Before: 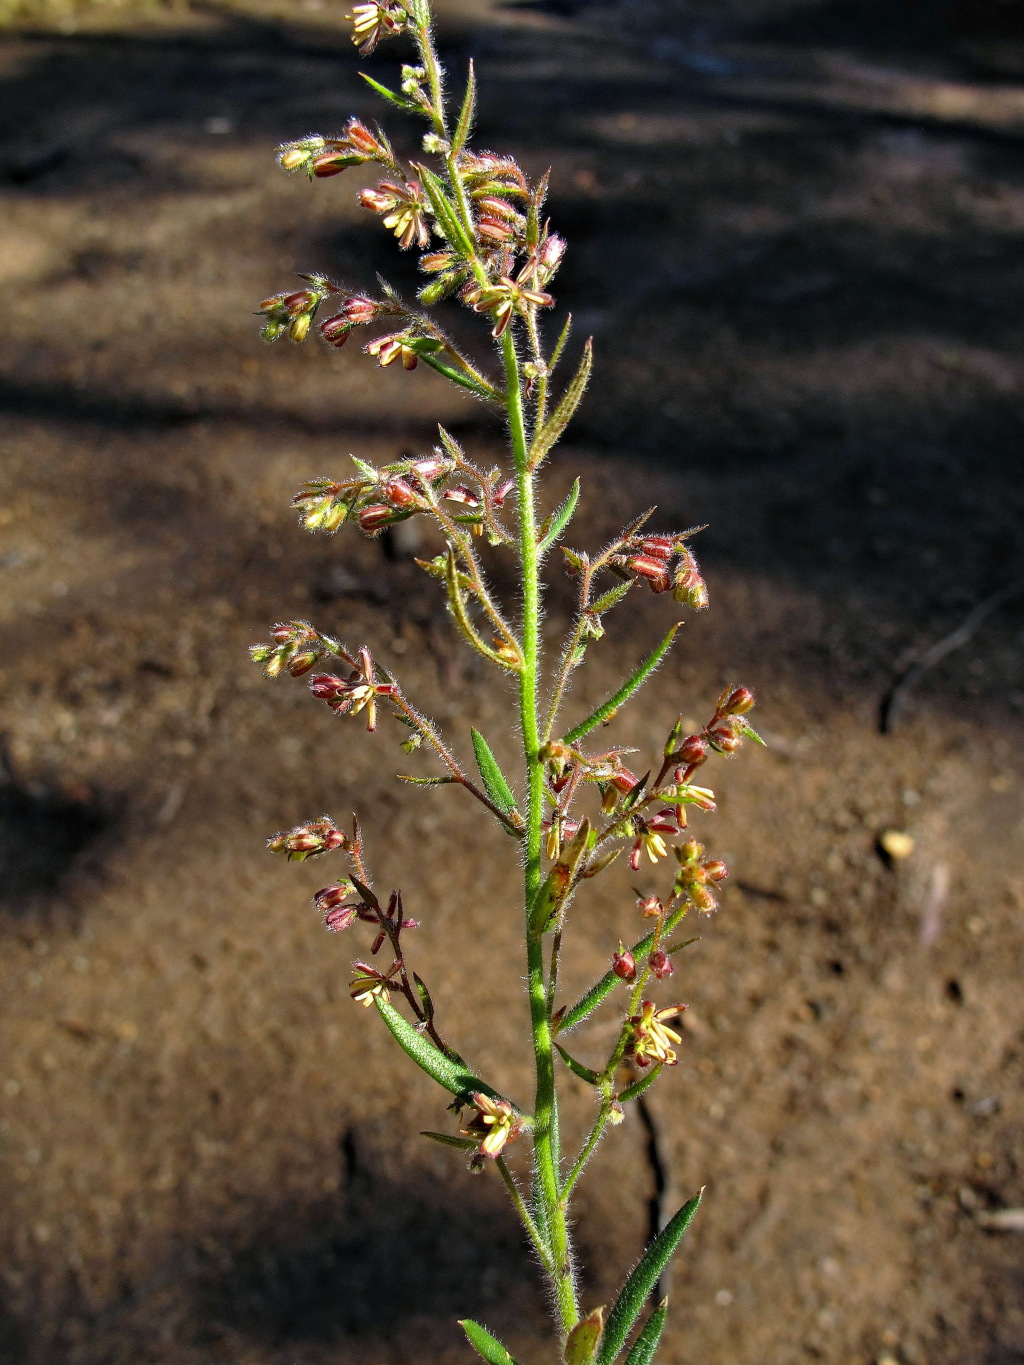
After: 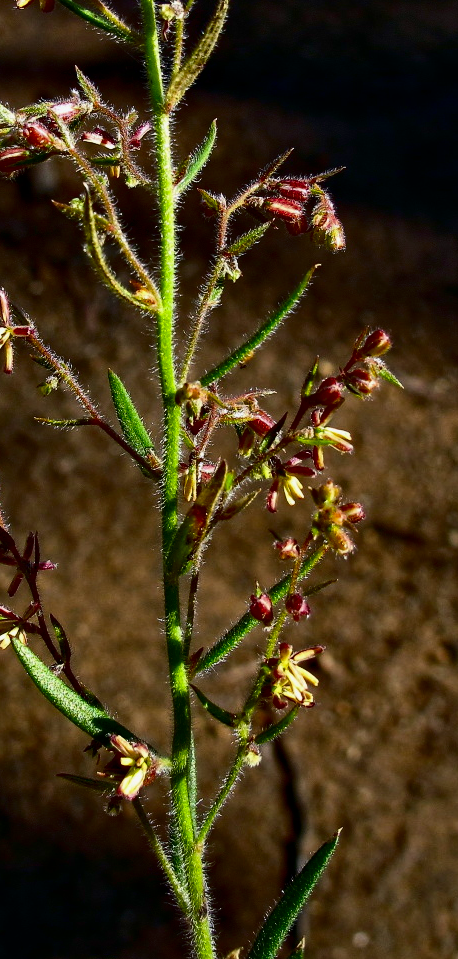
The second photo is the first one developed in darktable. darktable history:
crop: left 35.478%, top 26.247%, right 19.753%, bottom 3.434%
exposure: exposure -0.153 EV, compensate highlight preservation false
contrast brightness saturation: contrast 0.243, brightness -0.241, saturation 0.138
